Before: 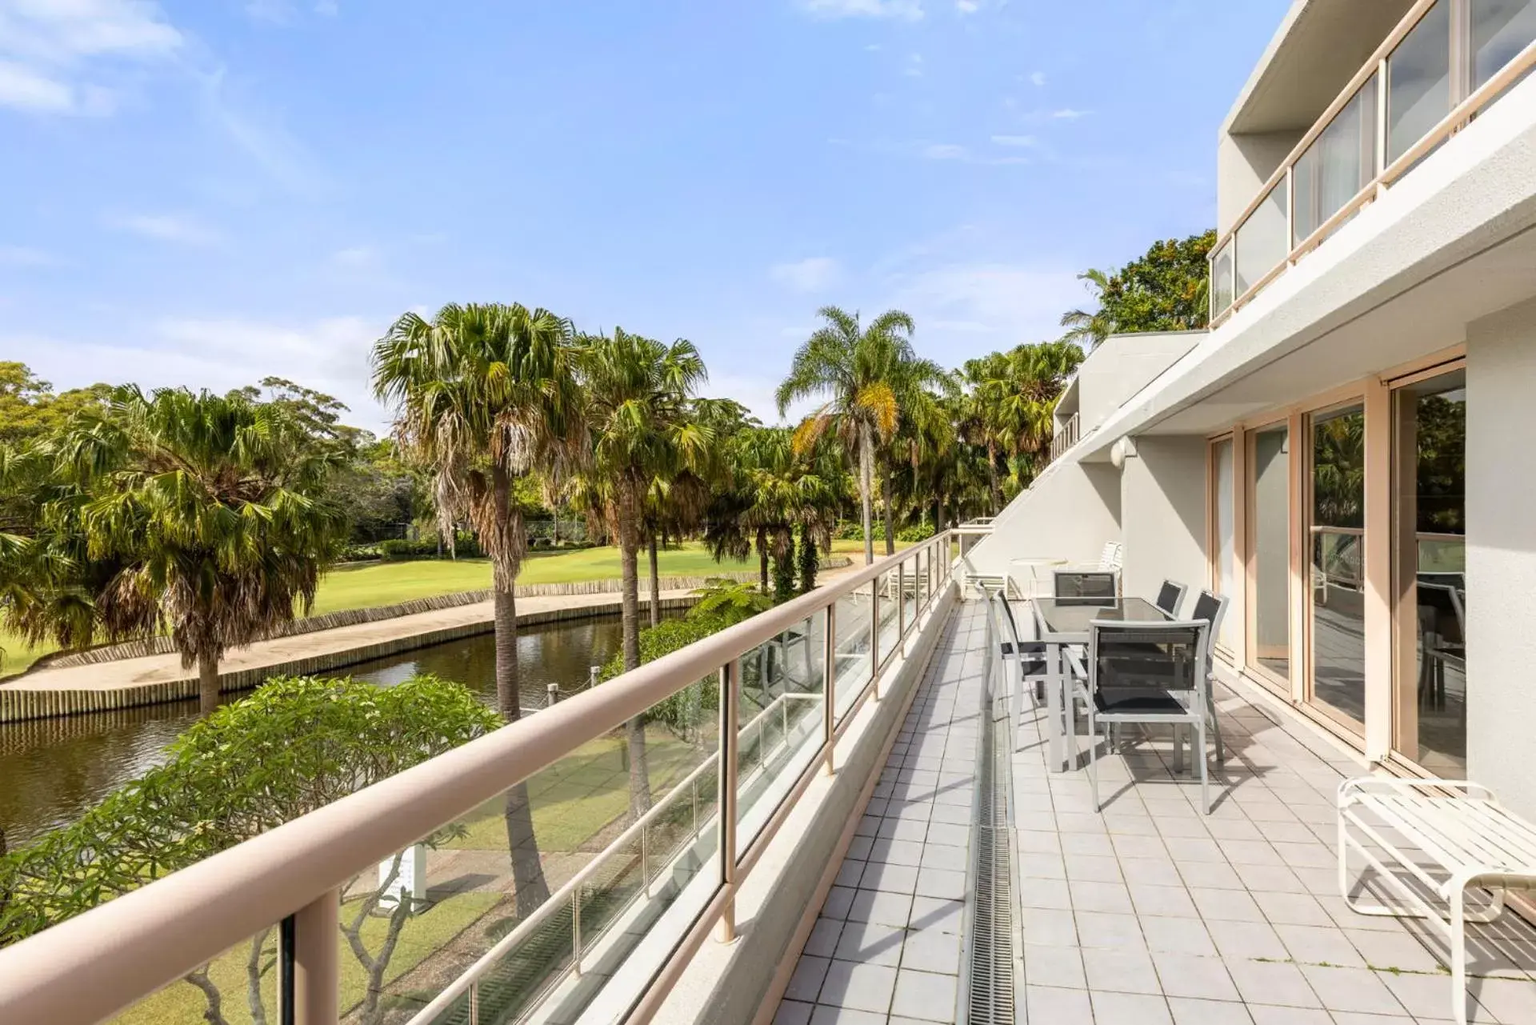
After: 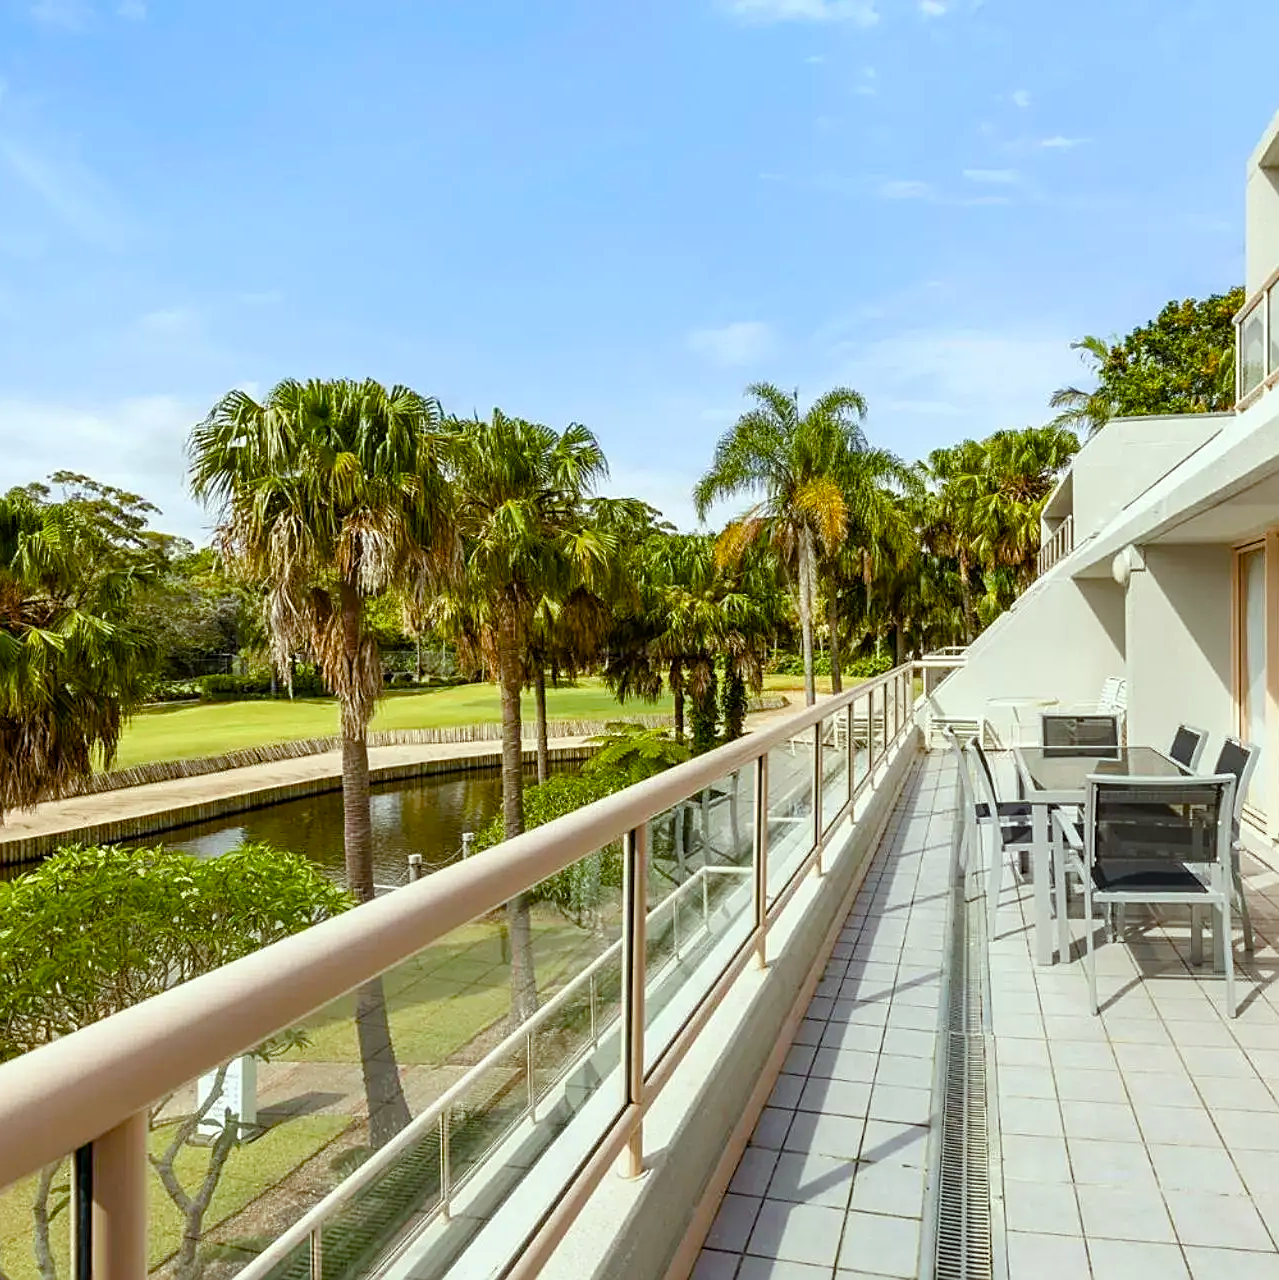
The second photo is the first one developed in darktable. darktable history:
color balance rgb: perceptual saturation grading › global saturation 20%, perceptual saturation grading › highlights -25.038%, perceptual saturation grading › shadows 49.654%, global vibrance 20%
crop and rotate: left 14.393%, right 18.948%
color correction: highlights a* -6.71, highlights b* 0.693
sharpen: amount 0.475
